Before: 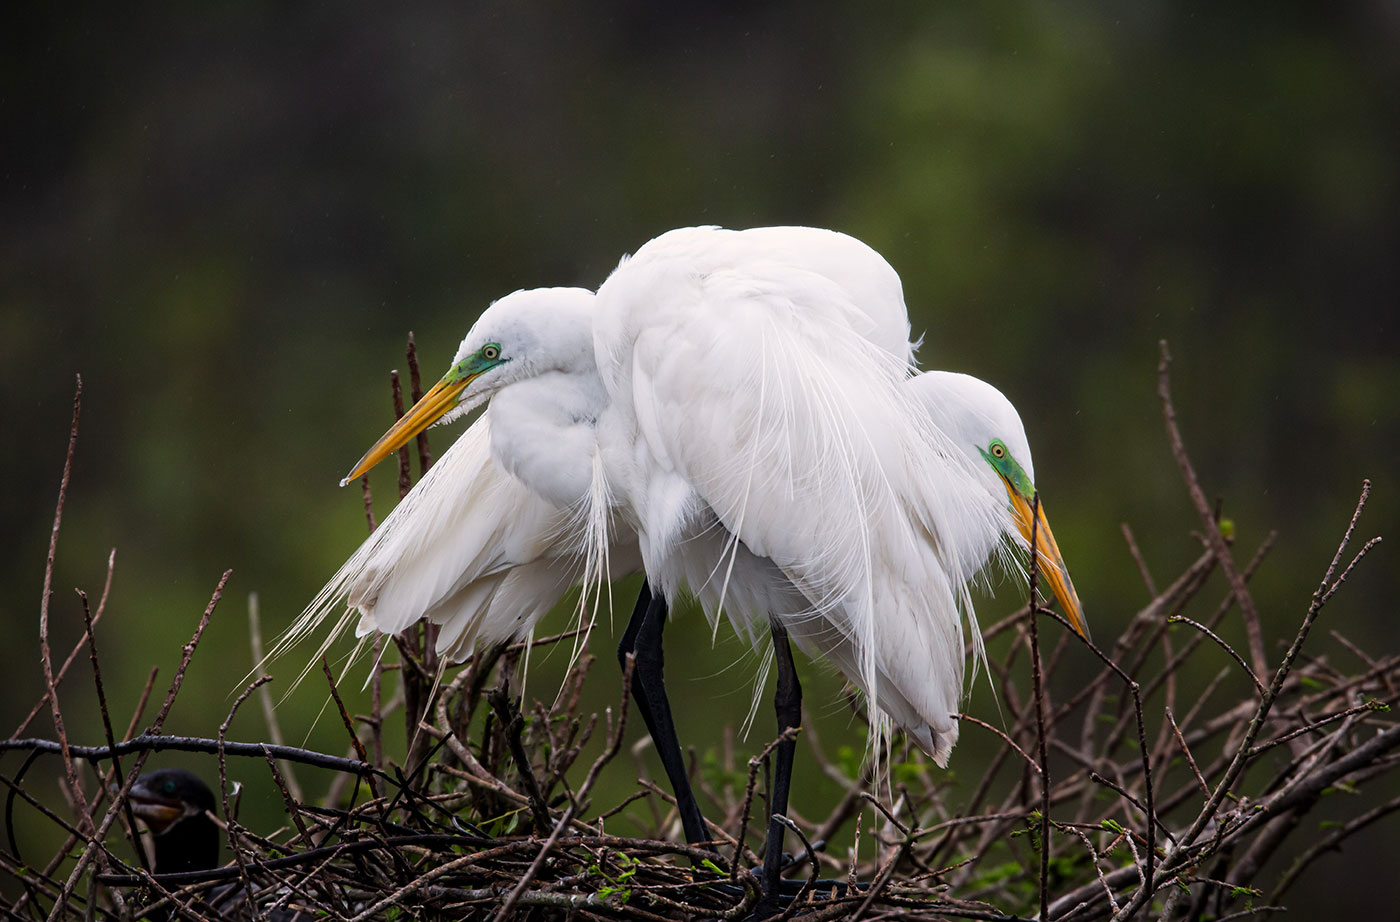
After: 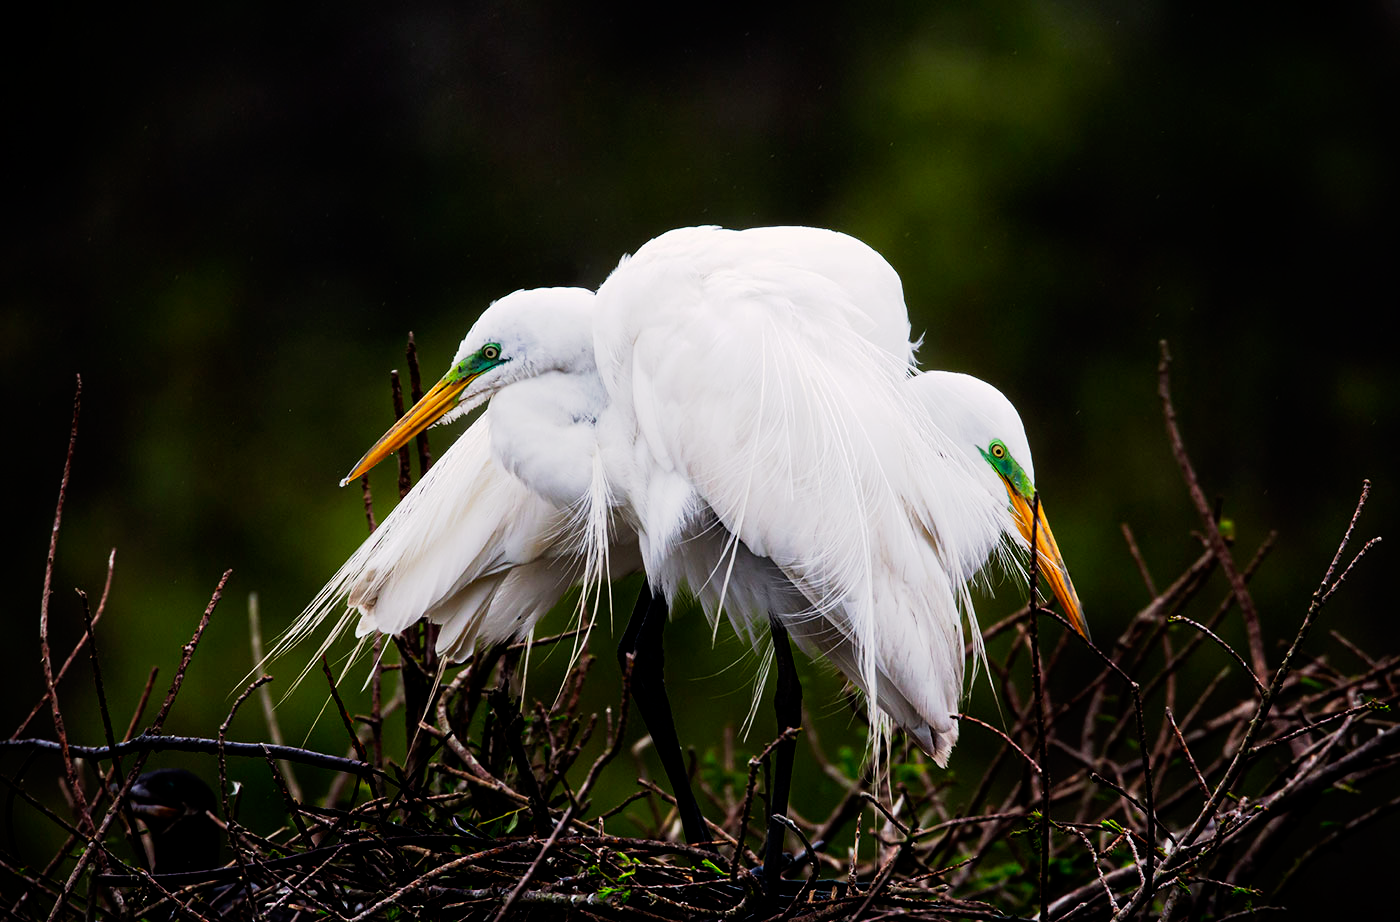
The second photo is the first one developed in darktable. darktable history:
tone curve: curves: ch0 [(0, 0) (0.003, 0.001) (0.011, 0.001) (0.025, 0.001) (0.044, 0.001) (0.069, 0.003) (0.1, 0.007) (0.136, 0.013) (0.177, 0.032) (0.224, 0.083) (0.277, 0.157) (0.335, 0.237) (0.399, 0.334) (0.468, 0.446) (0.543, 0.562) (0.623, 0.683) (0.709, 0.801) (0.801, 0.869) (0.898, 0.918) (1, 1)], preserve colors none
